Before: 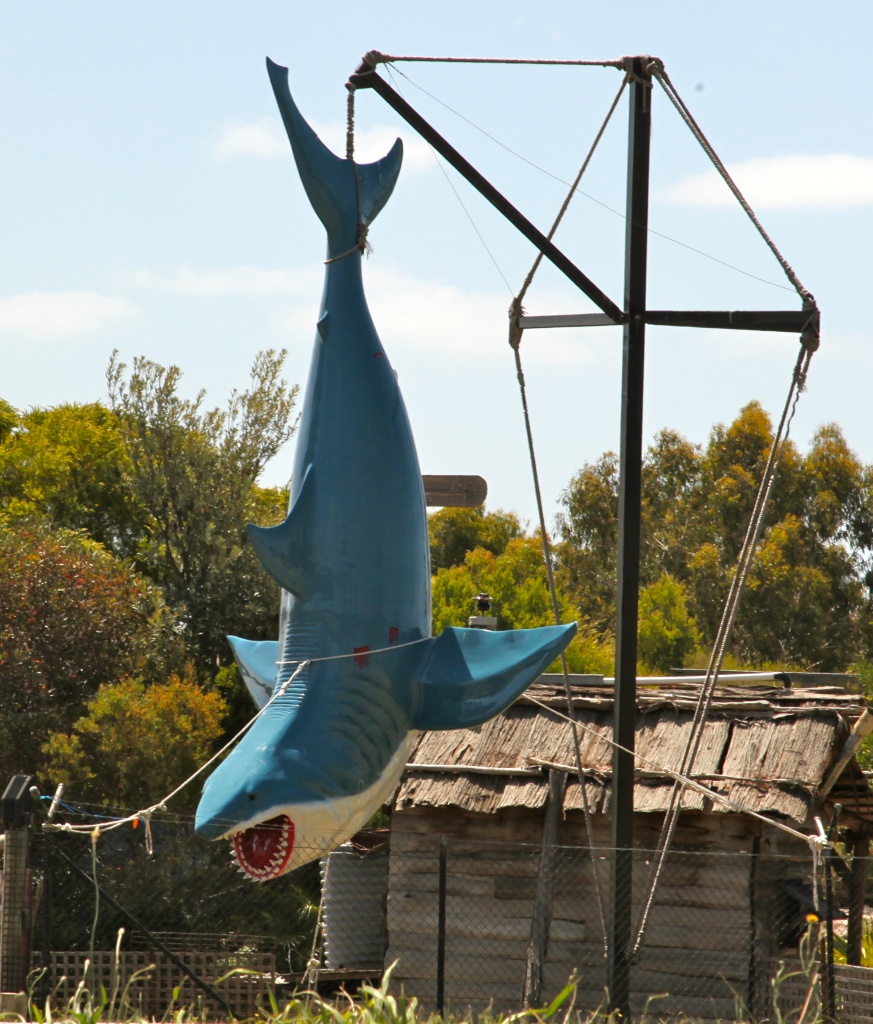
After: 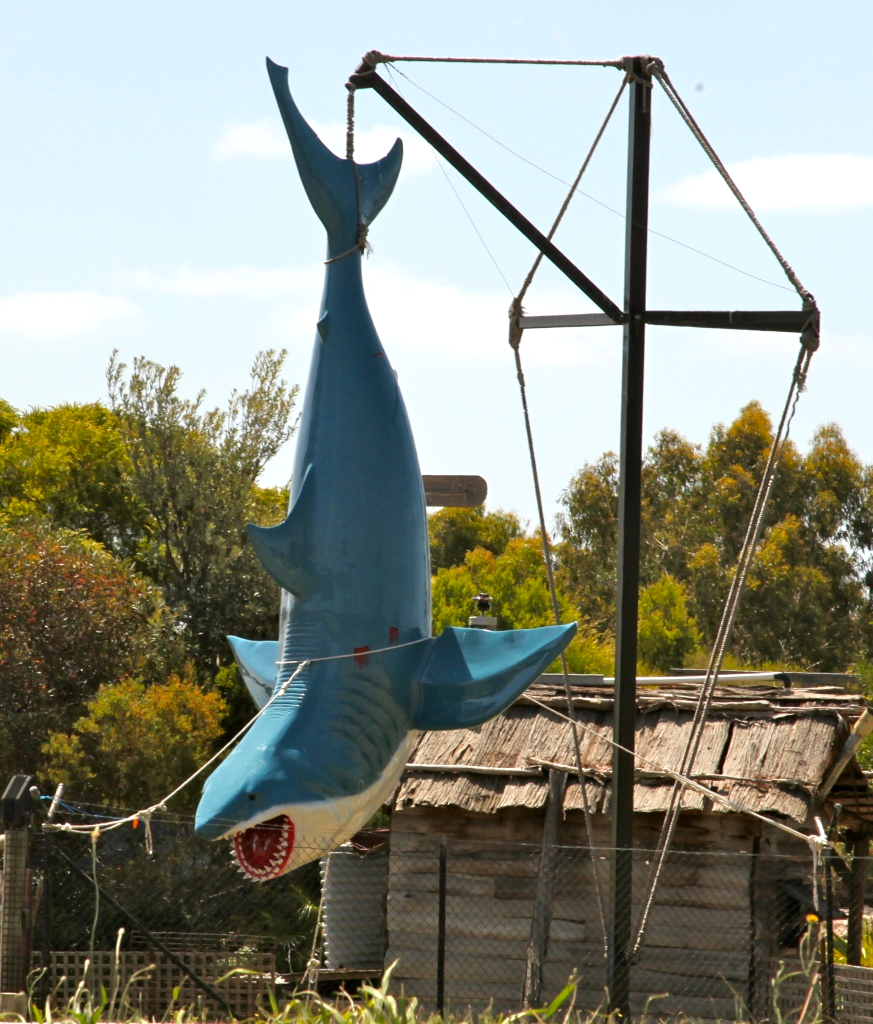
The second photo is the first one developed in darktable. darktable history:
exposure: black level correction 0.003, exposure 0.148 EV, compensate highlight preservation false
